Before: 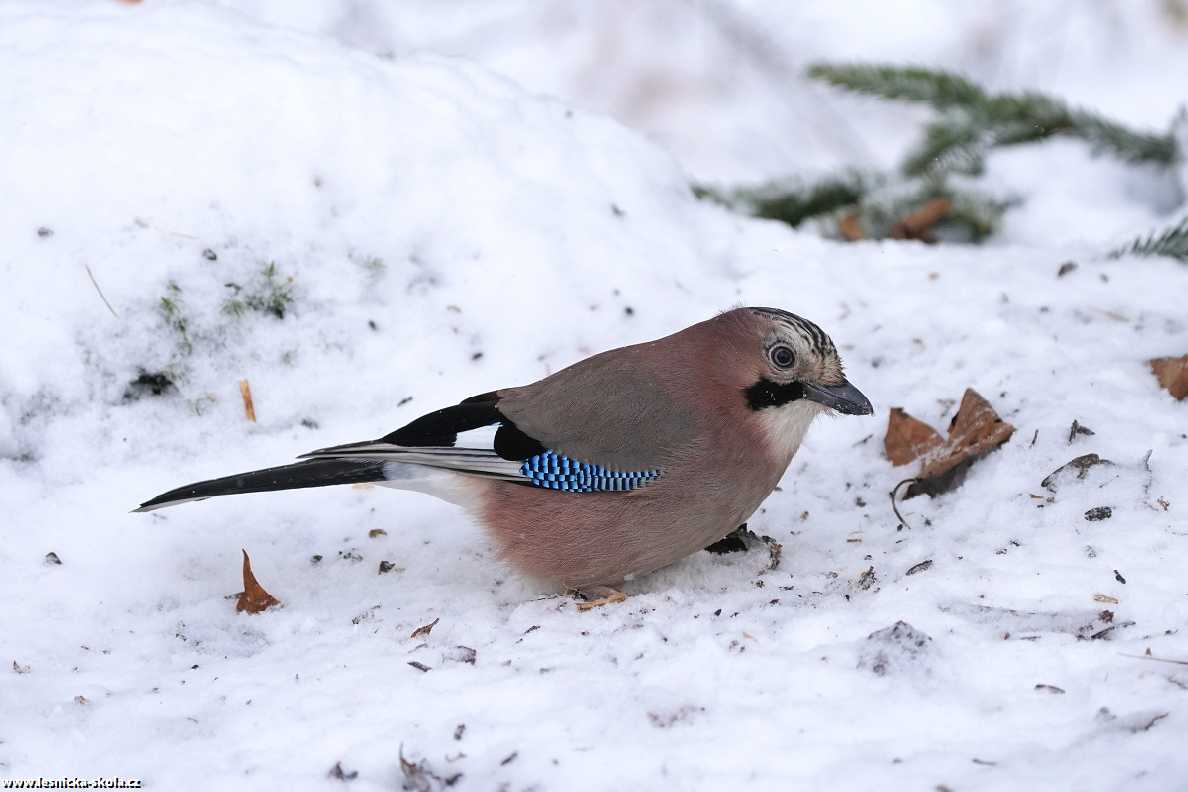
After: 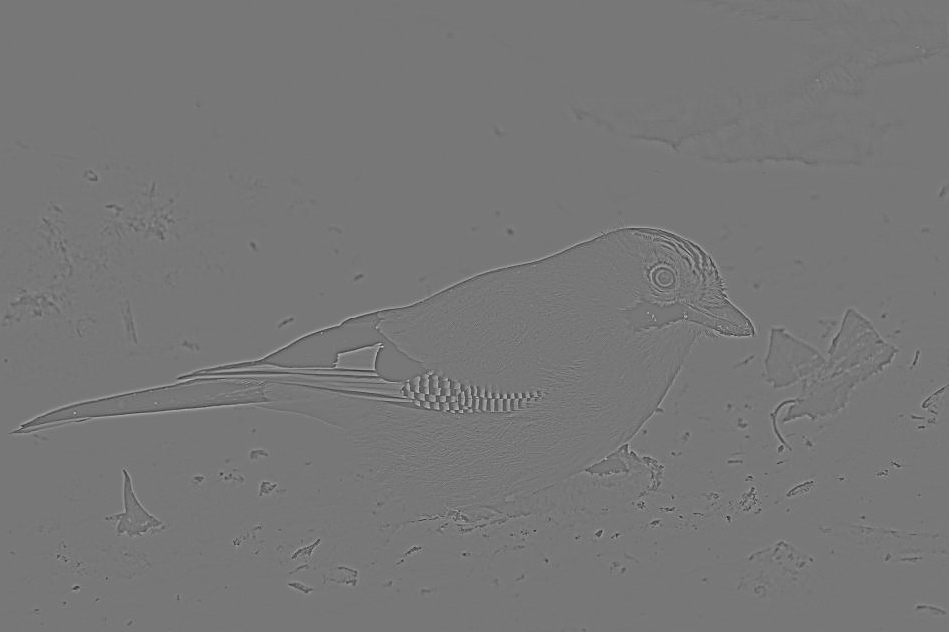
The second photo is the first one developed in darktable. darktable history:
highpass: sharpness 9.84%, contrast boost 9.94%
sharpen: on, module defaults
crop and rotate: left 10.071%, top 10.071%, right 10.02%, bottom 10.02%
